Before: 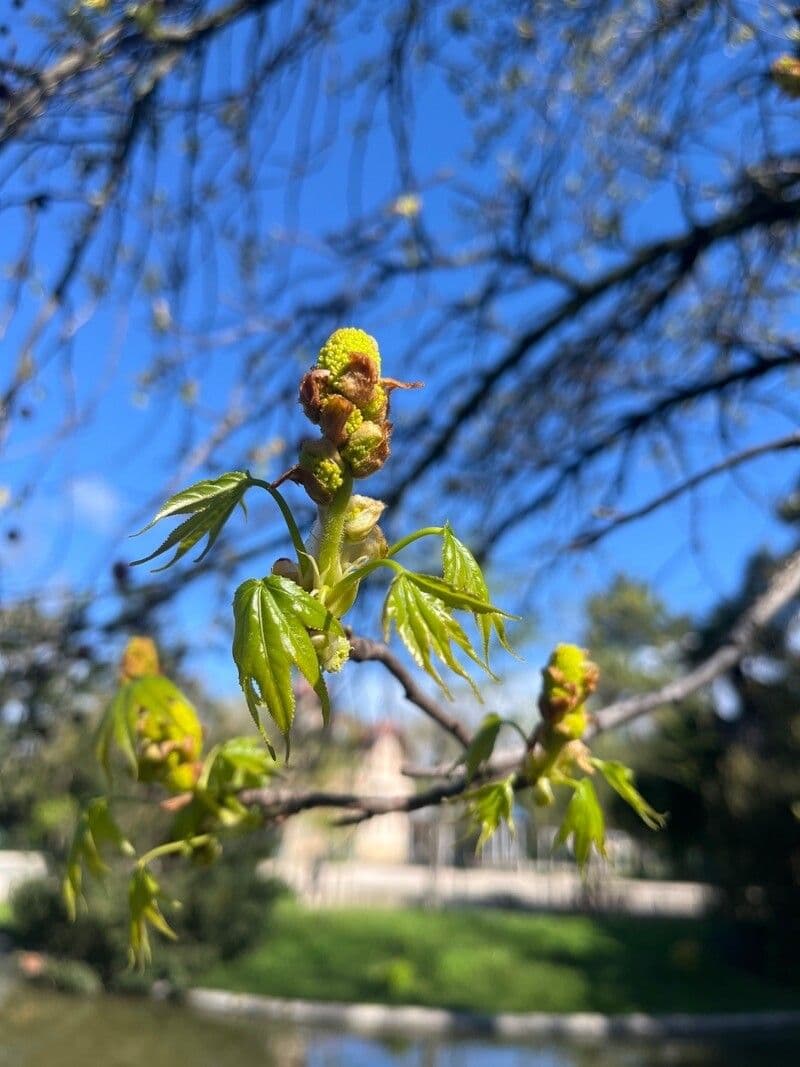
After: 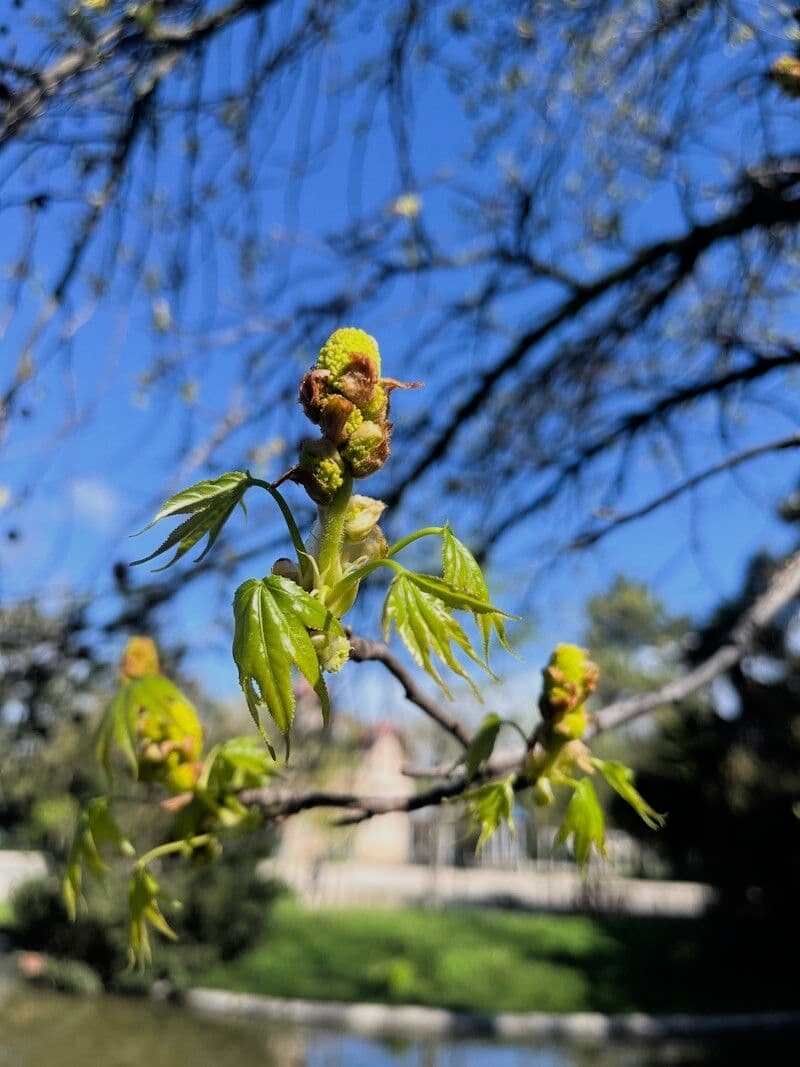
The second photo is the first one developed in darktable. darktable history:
filmic rgb: black relative exposure -7.76 EV, white relative exposure 4.41 EV, hardness 3.76, latitude 49.96%, contrast 1.101, contrast in shadows safe
